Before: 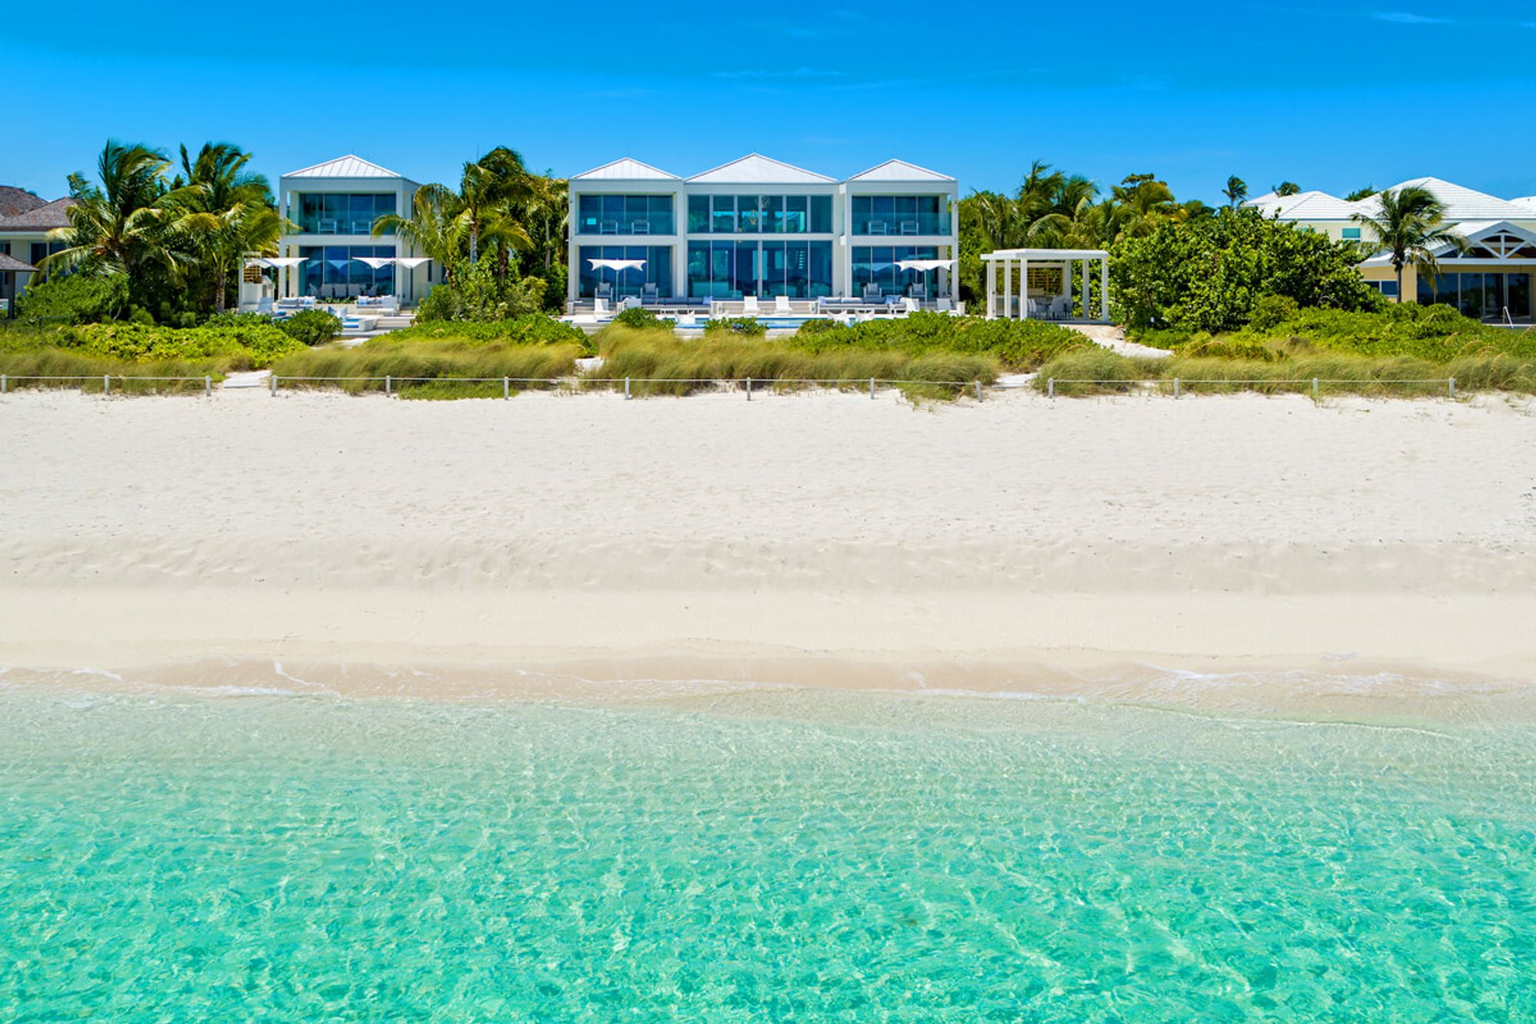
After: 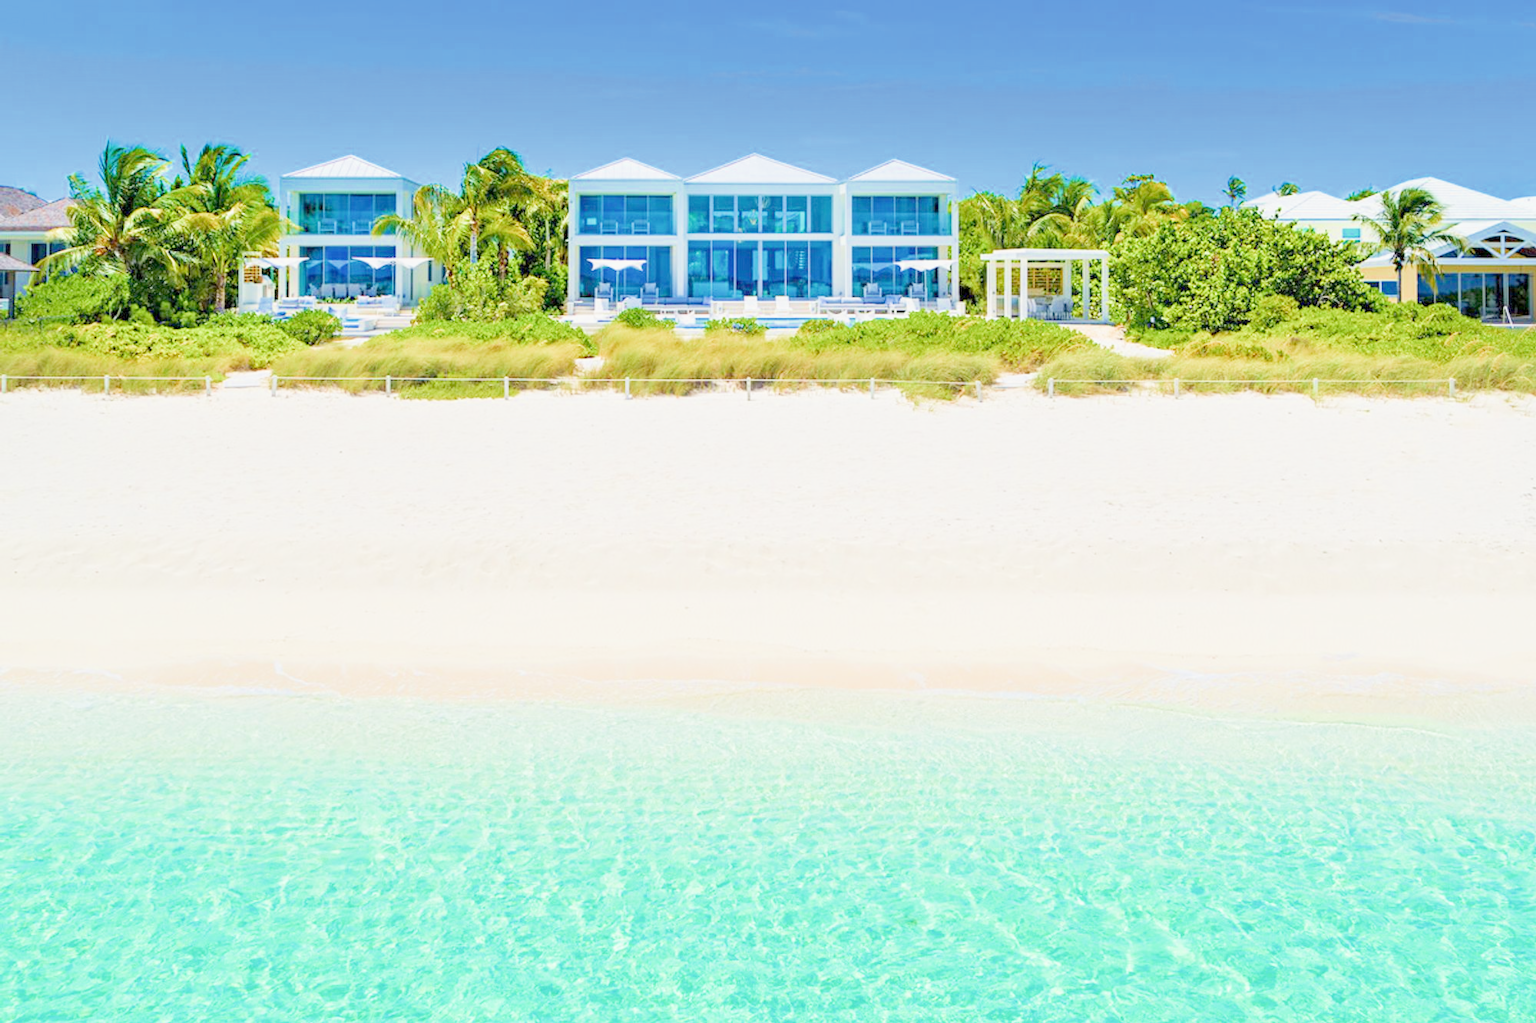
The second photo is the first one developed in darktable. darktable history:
filmic rgb: middle gray luminance 2.5%, black relative exposure -10 EV, white relative exposure 7 EV, threshold 6 EV, dynamic range scaling 10%, target black luminance 0%, hardness 3.19, latitude 44.39%, contrast 0.682, highlights saturation mix 5%, shadows ↔ highlights balance 13.63%, add noise in highlights 0, color science v3 (2019), use custom middle-gray values true, iterations of high-quality reconstruction 0, contrast in highlights soft, enable highlight reconstruction true
